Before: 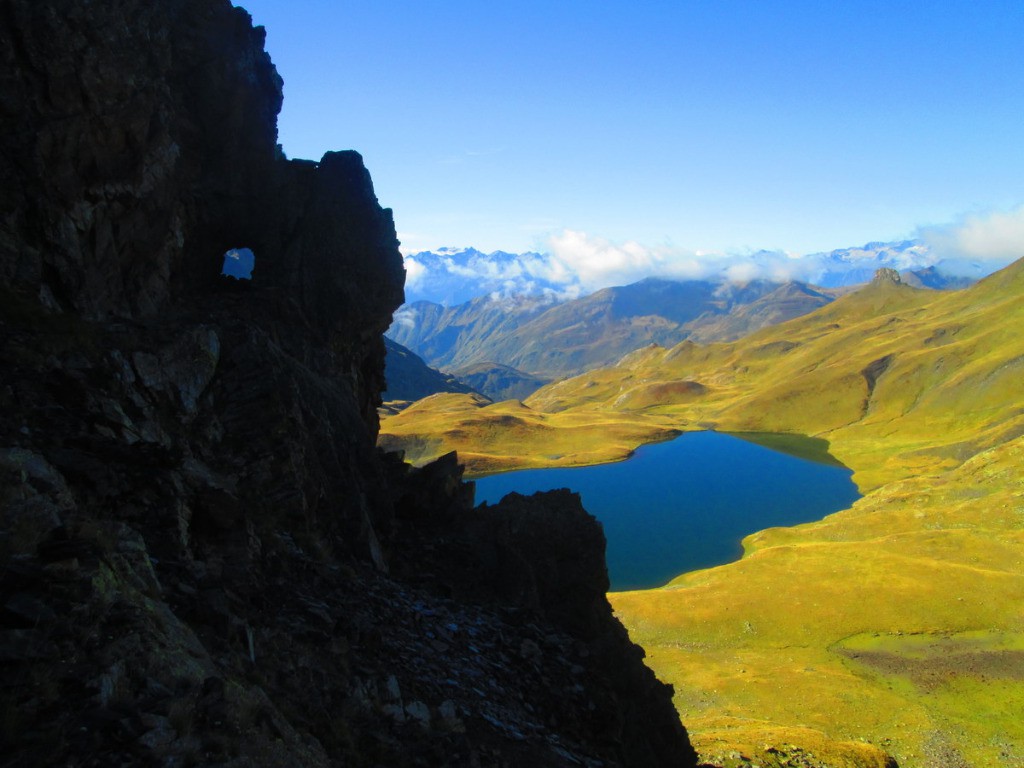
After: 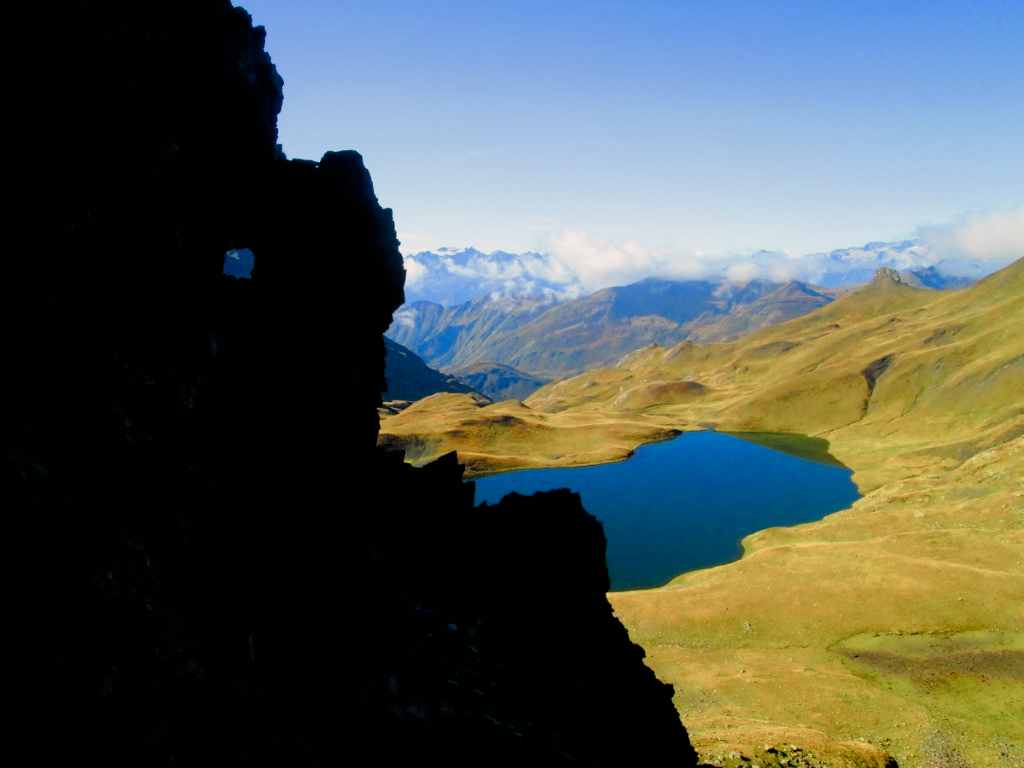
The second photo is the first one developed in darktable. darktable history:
color balance rgb: power › hue 60.39°, highlights gain › chroma 1.665%, highlights gain › hue 54.89°, perceptual saturation grading › global saturation 20%, perceptual saturation grading › highlights -50.174%, perceptual saturation grading › shadows 30.286%
filmic rgb: black relative exposure -3.92 EV, white relative exposure 3.14 EV, hardness 2.87
